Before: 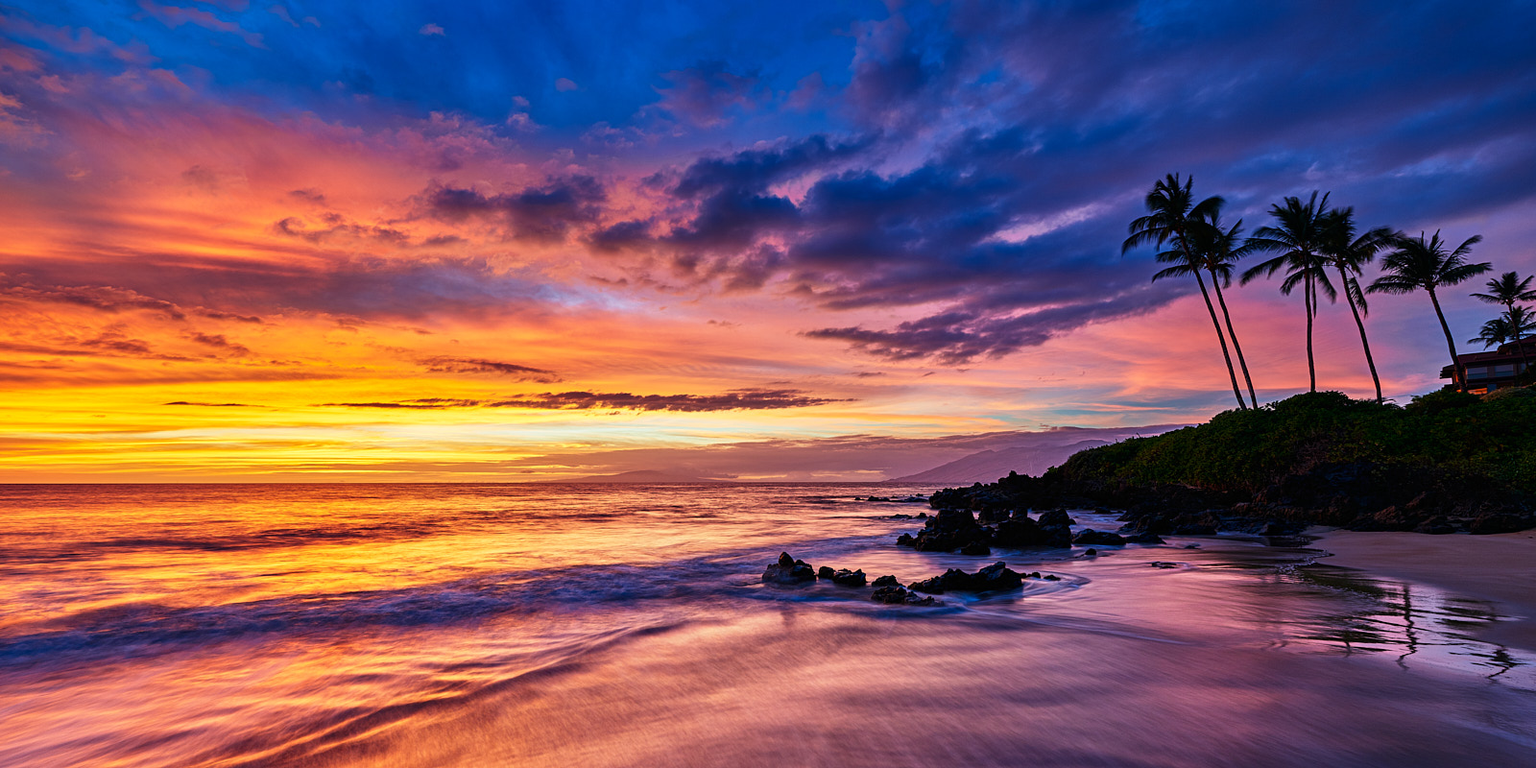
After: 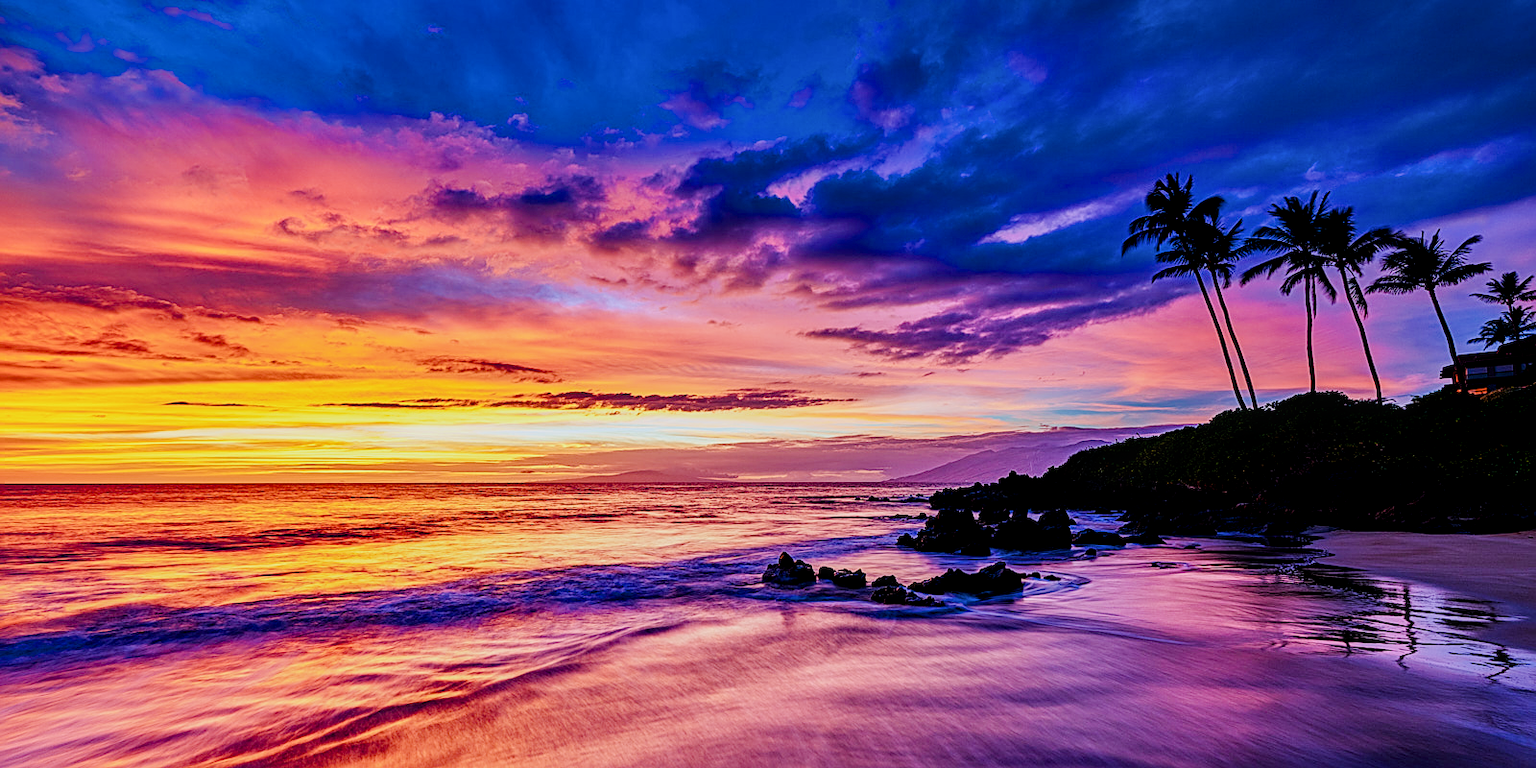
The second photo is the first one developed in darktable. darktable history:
color balance rgb: shadows lift › chroma 1.032%, shadows lift › hue 243.04°, perceptual saturation grading › global saturation 35.029%, perceptual saturation grading › highlights -29.998%, perceptual saturation grading › shadows 34.652%, global vibrance 21.549%
local contrast: on, module defaults
tone equalizer: -8 EV -0.381 EV, -7 EV -0.358 EV, -6 EV -0.294 EV, -5 EV -0.257 EV, -3 EV 0.256 EV, -2 EV 0.353 EV, -1 EV 0.403 EV, +0 EV 0.404 EV
filmic rgb: black relative exposure -6.73 EV, white relative exposure 4.56 EV, hardness 3.23
color calibration: illuminant as shot in camera, x 0.37, y 0.382, temperature 4314.13 K
sharpen: on, module defaults
